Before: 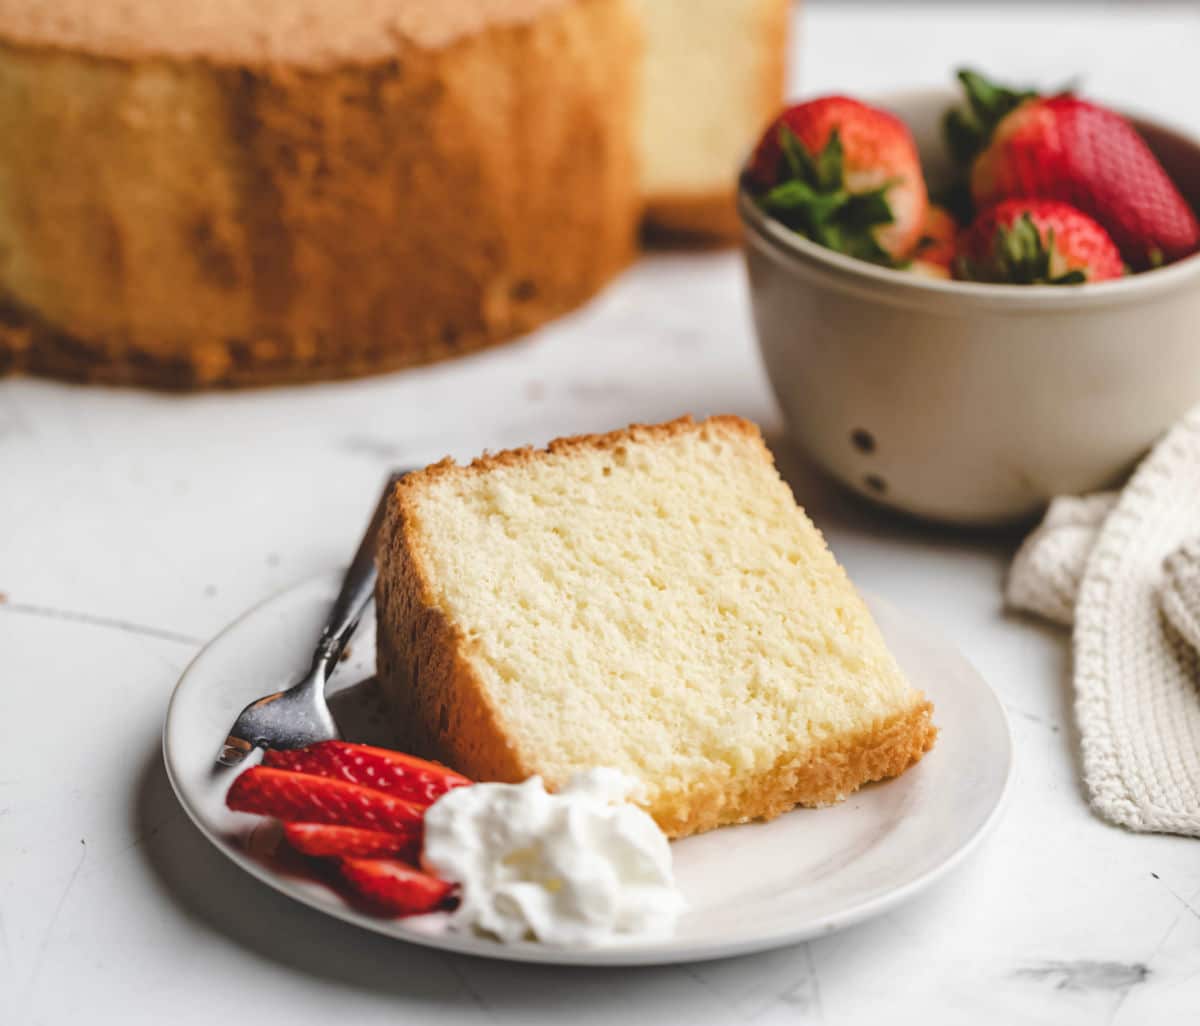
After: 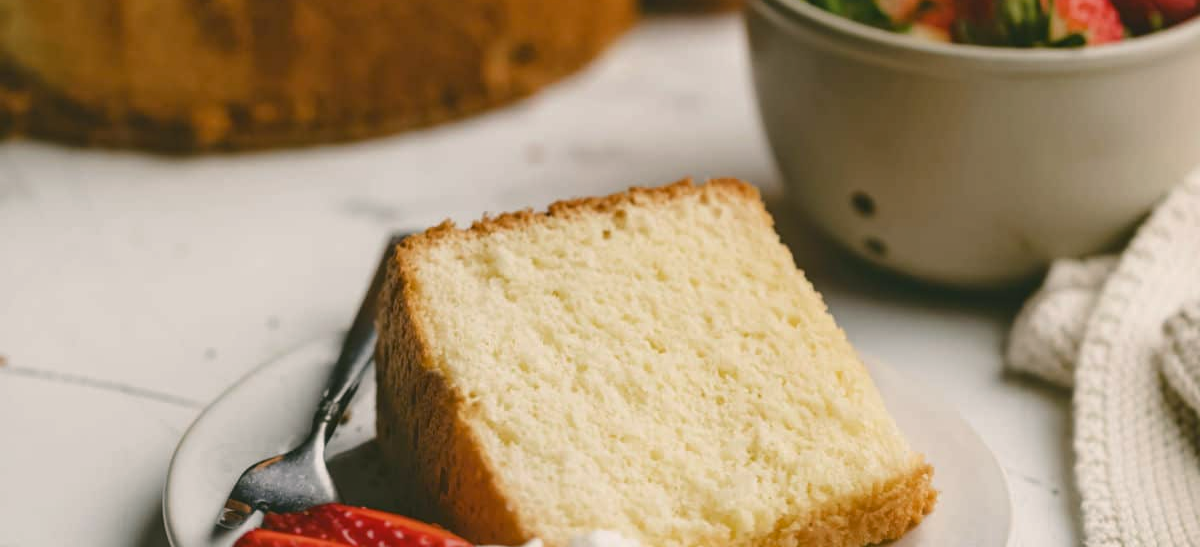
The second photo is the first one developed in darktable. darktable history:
crop and rotate: top 23.141%, bottom 23.493%
tone equalizer: -8 EV 0.277 EV, -7 EV 0.445 EV, -6 EV 0.393 EV, -5 EV 0.282 EV, -3 EV -0.257 EV, -2 EV -0.427 EV, -1 EV -0.4 EV, +0 EV -0.245 EV
color correction: highlights a* 4.04, highlights b* 4.97, shadows a* -8.33, shadows b* 5
